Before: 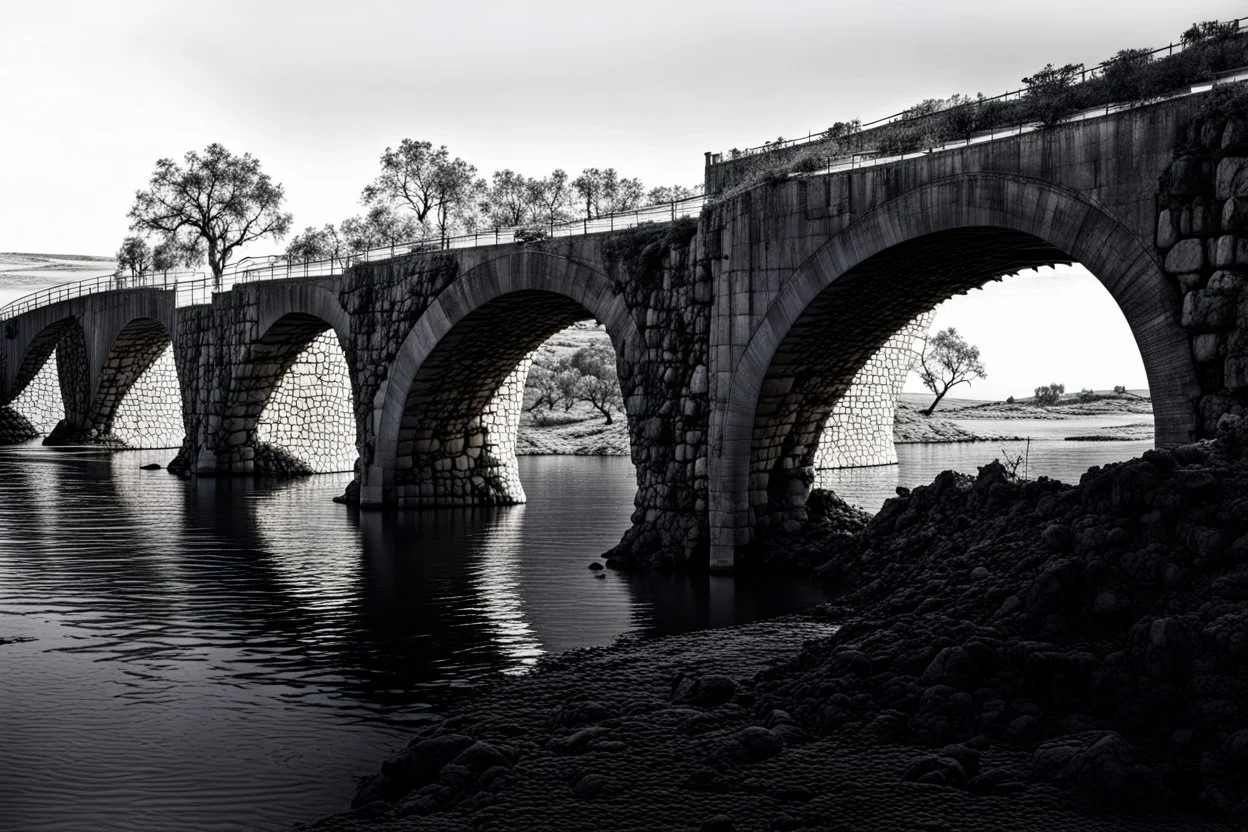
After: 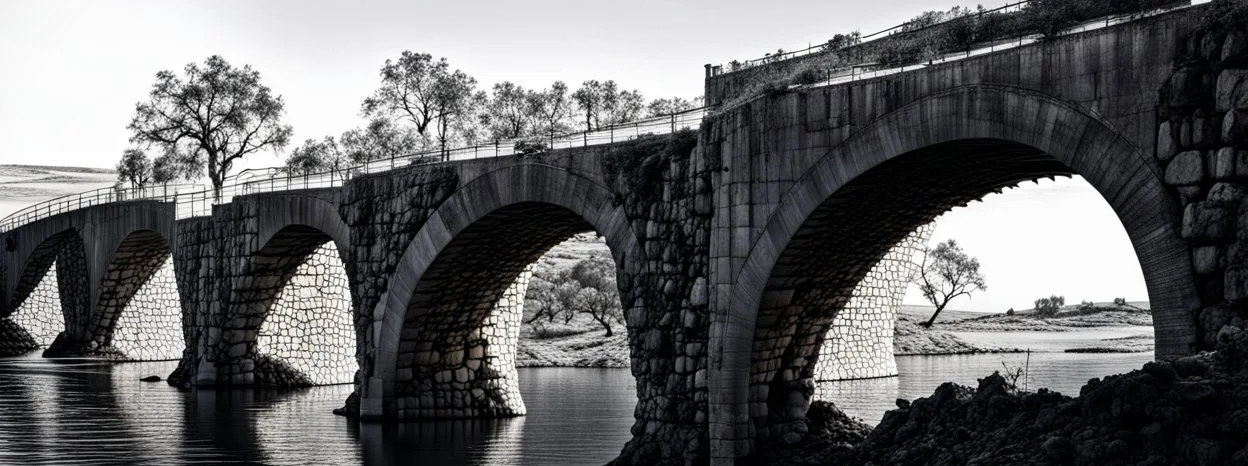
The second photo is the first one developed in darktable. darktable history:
crop and rotate: top 10.605%, bottom 33.274%
vignetting: fall-off start 100%, brightness -0.282, width/height ratio 1.31
